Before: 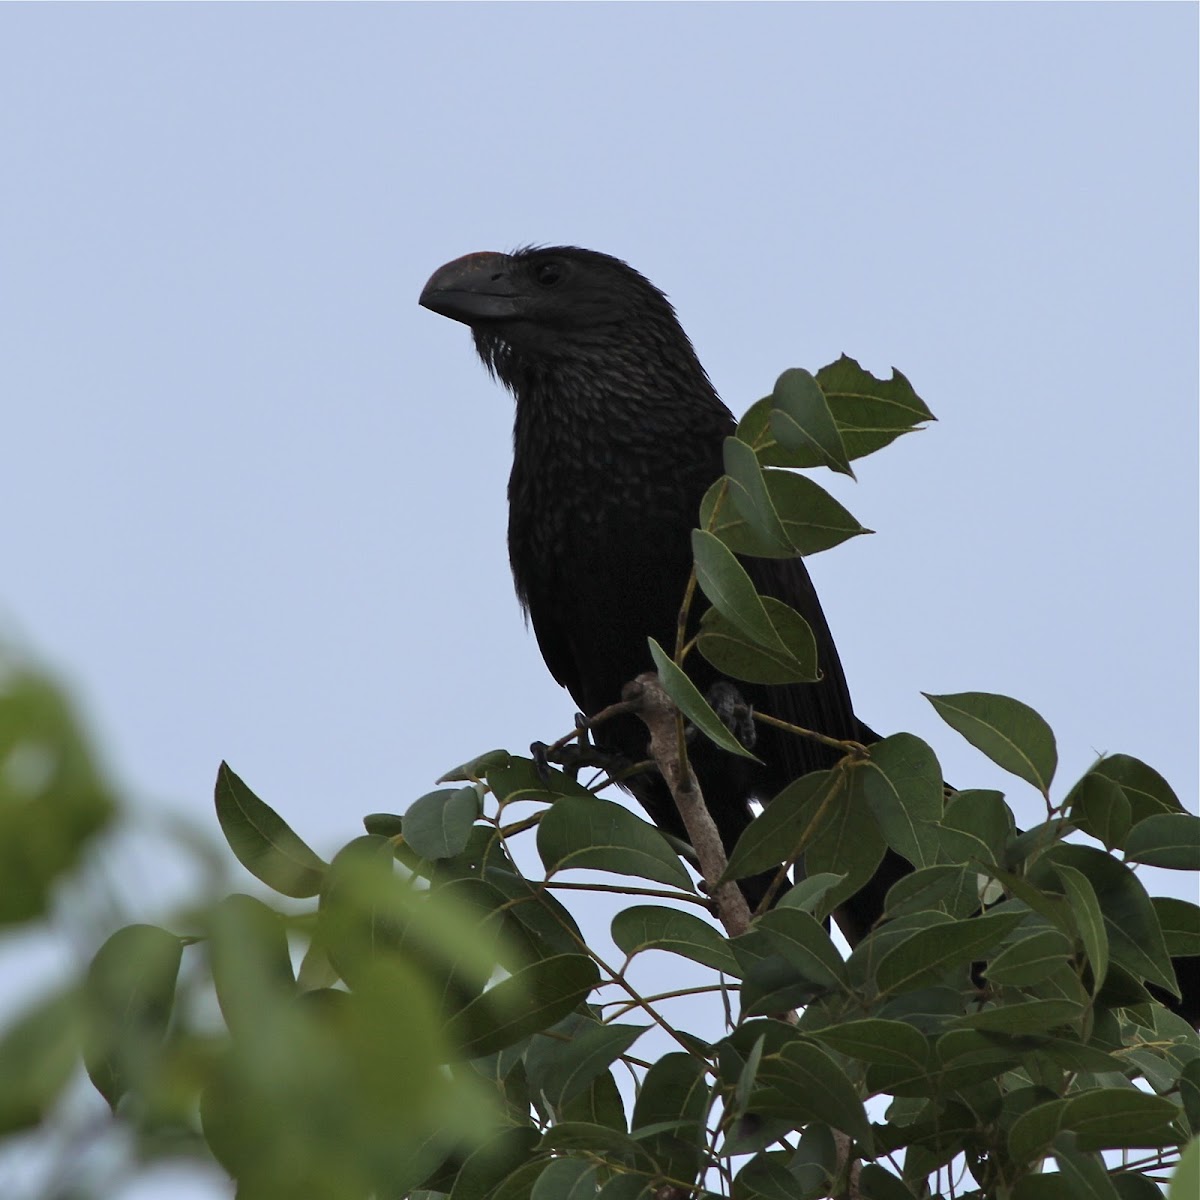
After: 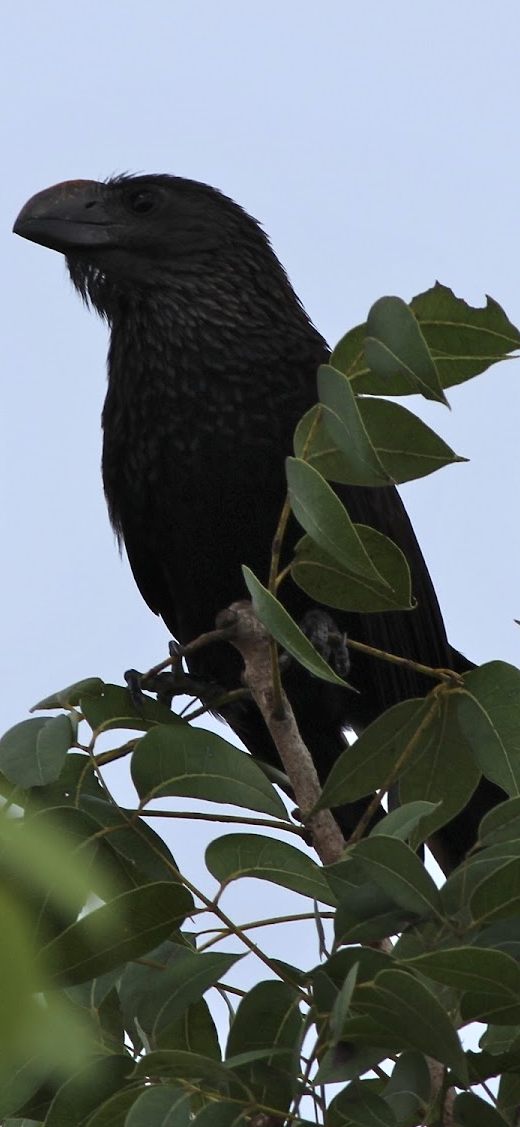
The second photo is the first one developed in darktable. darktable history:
shadows and highlights: shadows -0.852, highlights 41.85
crop: left 33.859%, top 6.017%, right 22.777%
